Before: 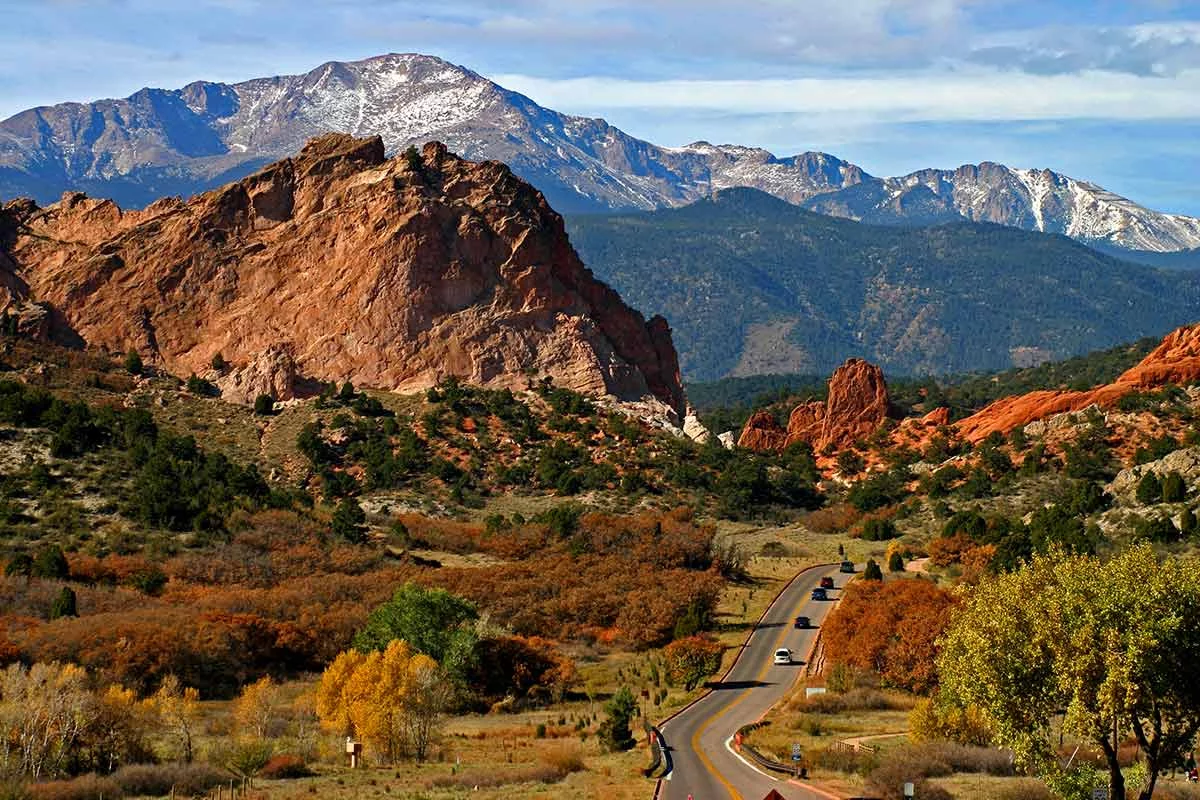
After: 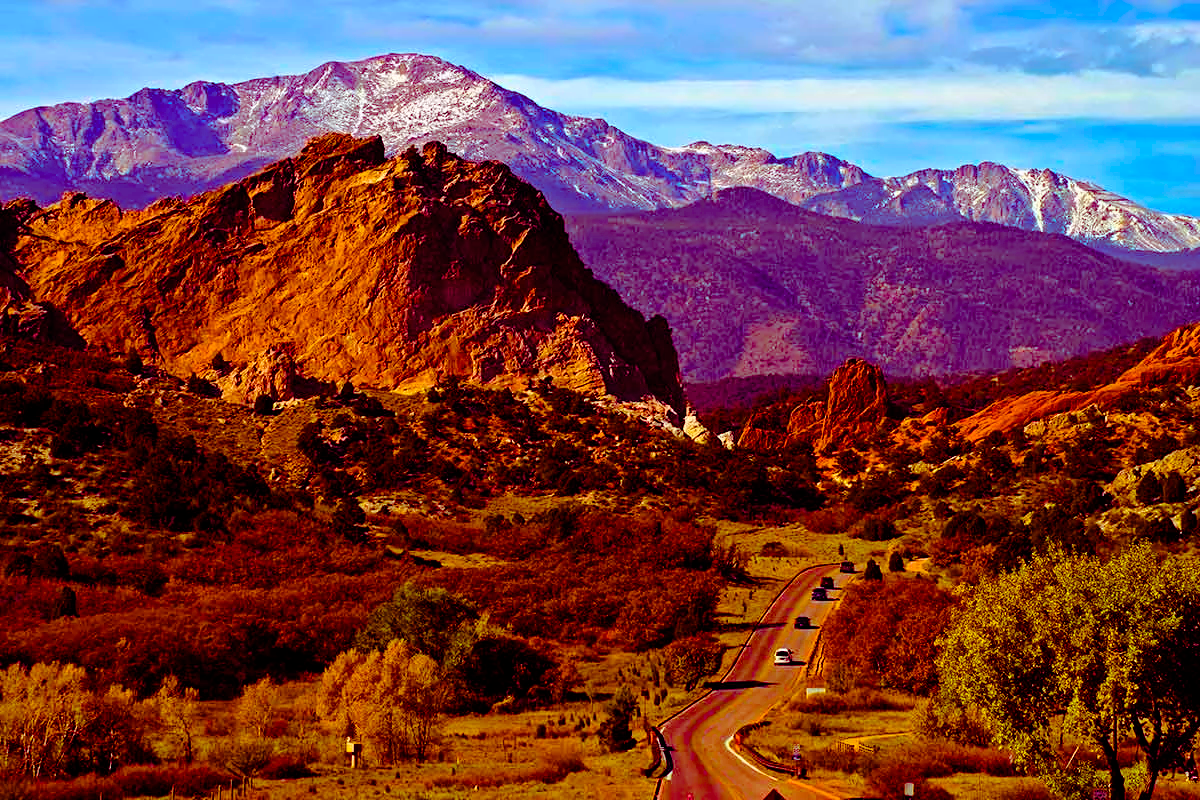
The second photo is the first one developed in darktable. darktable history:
color balance rgb: shadows lift › luminance -18.663%, shadows lift › chroma 35.331%, perceptual saturation grading › global saturation 99.717%, global vibrance 20%
